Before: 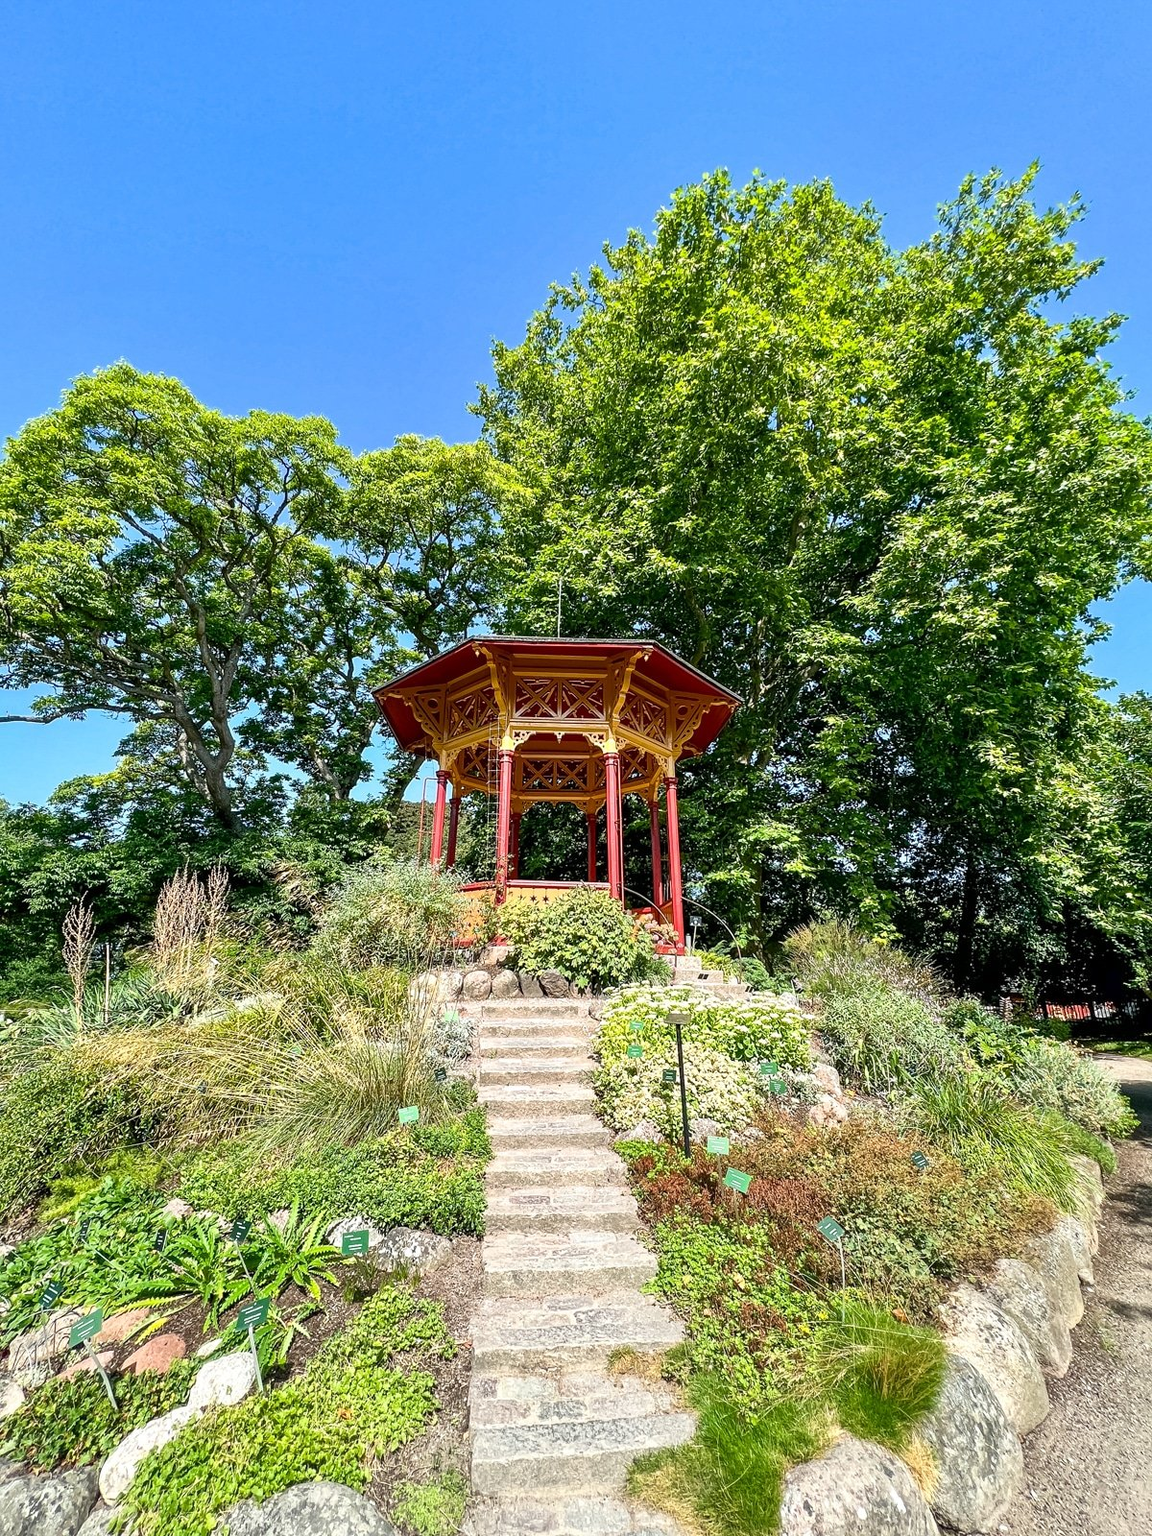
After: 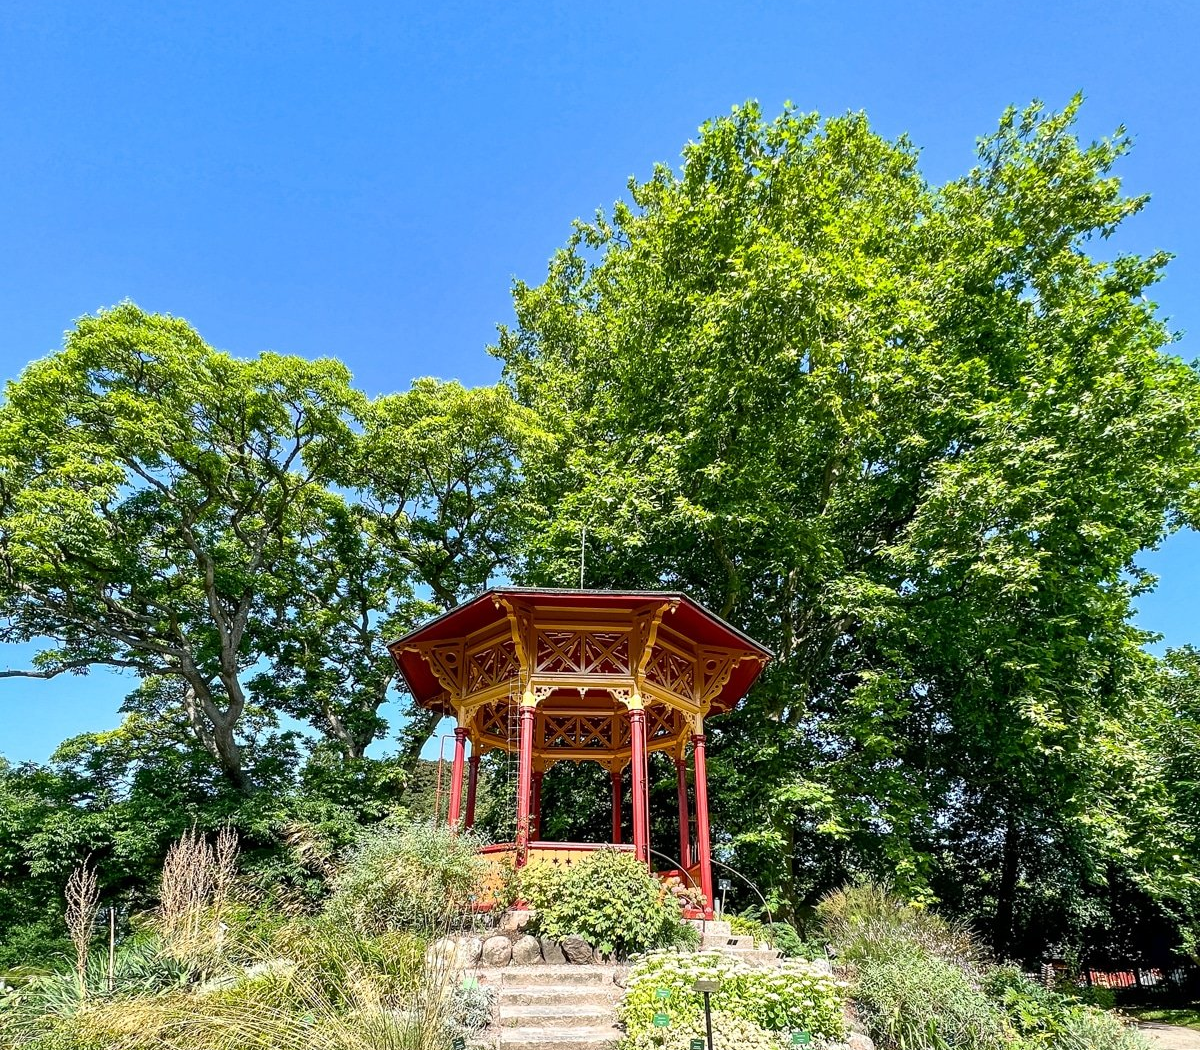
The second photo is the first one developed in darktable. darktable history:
crop and rotate: top 4.73%, bottom 29.587%
